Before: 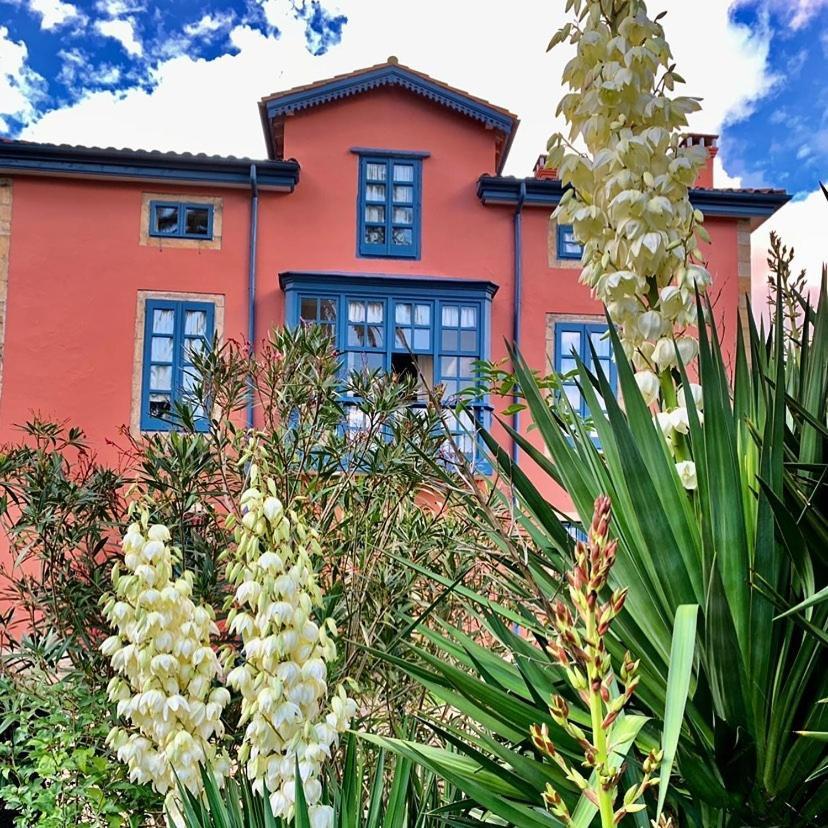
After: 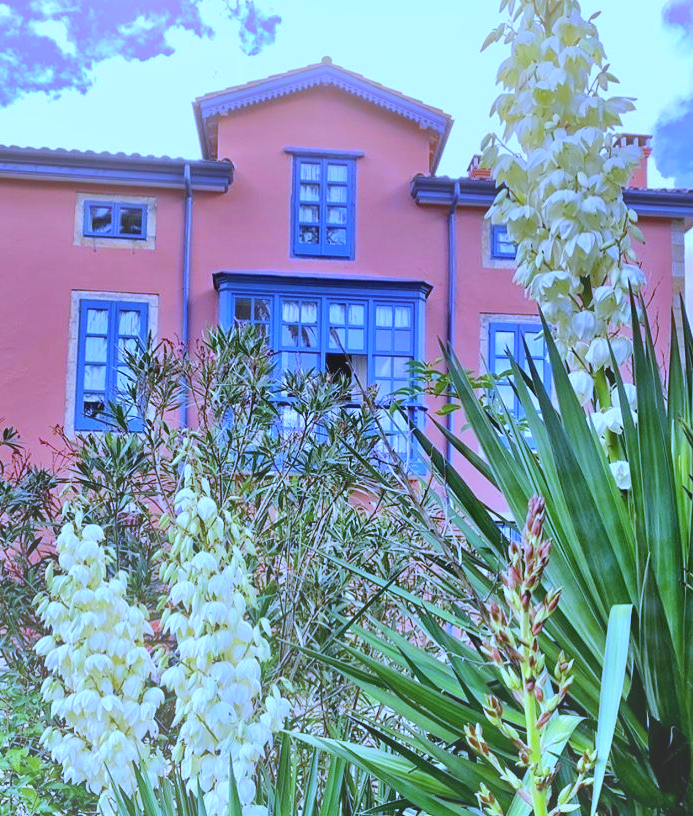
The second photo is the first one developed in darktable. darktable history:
crop: left 8.026%, right 7.374%
base curve: curves: ch0 [(0, 0) (0.235, 0.266) (0.503, 0.496) (0.786, 0.72) (1, 1)]
white balance: red 0.766, blue 1.537
bloom: on, module defaults
shadows and highlights: shadows 22.7, highlights -48.71, soften with gaussian
